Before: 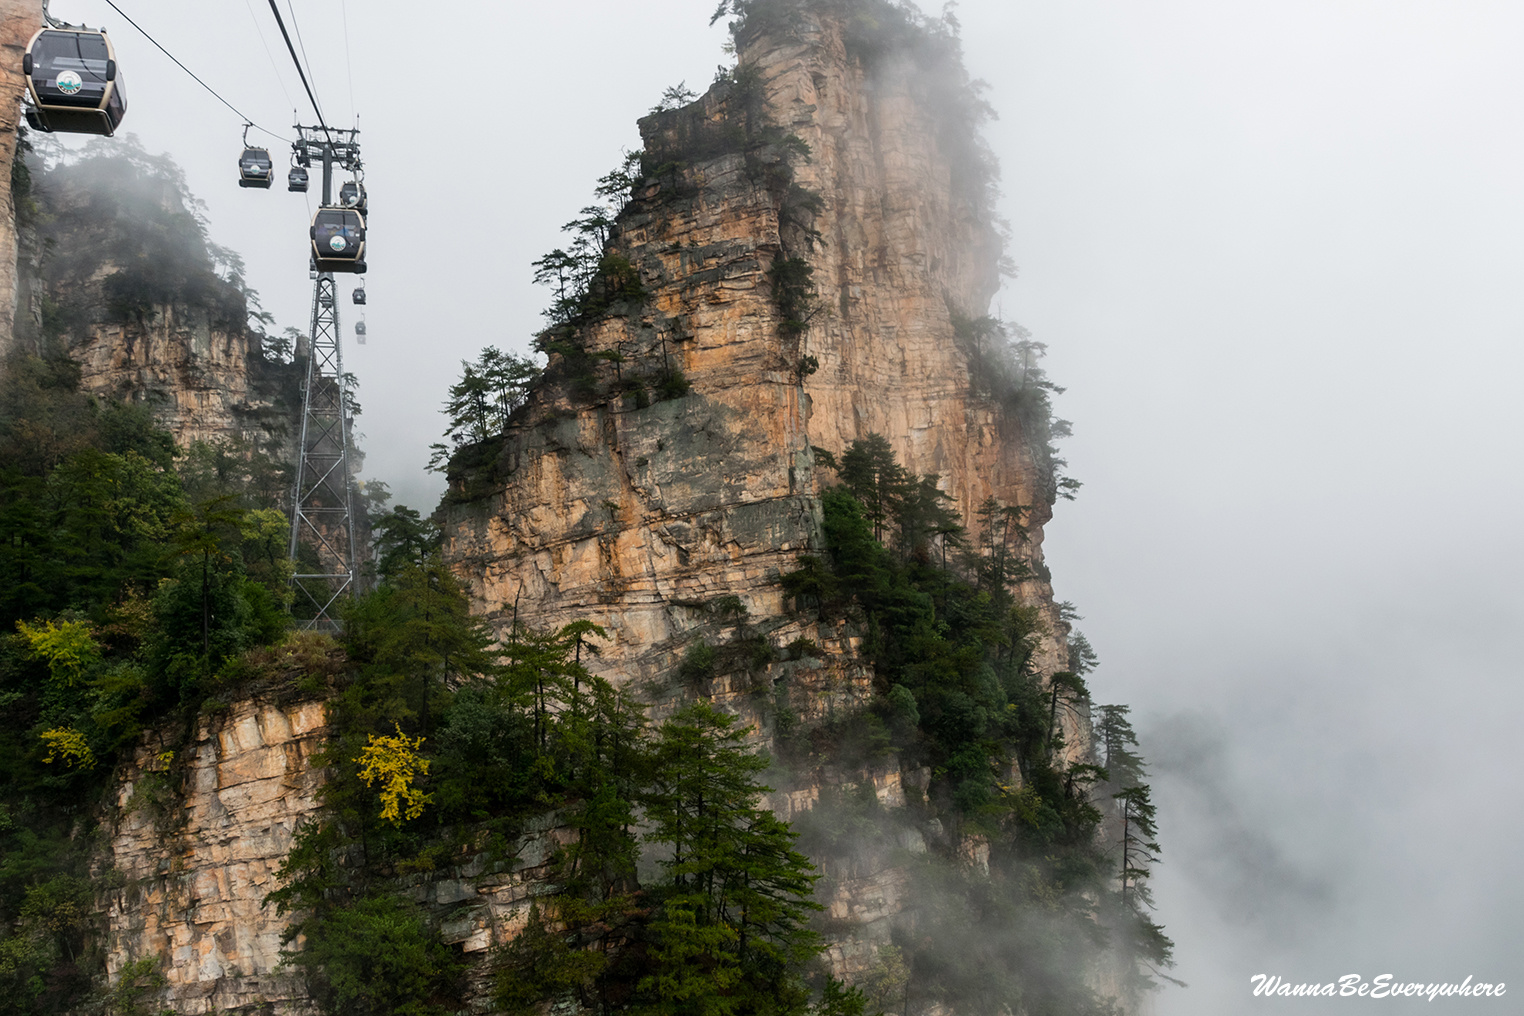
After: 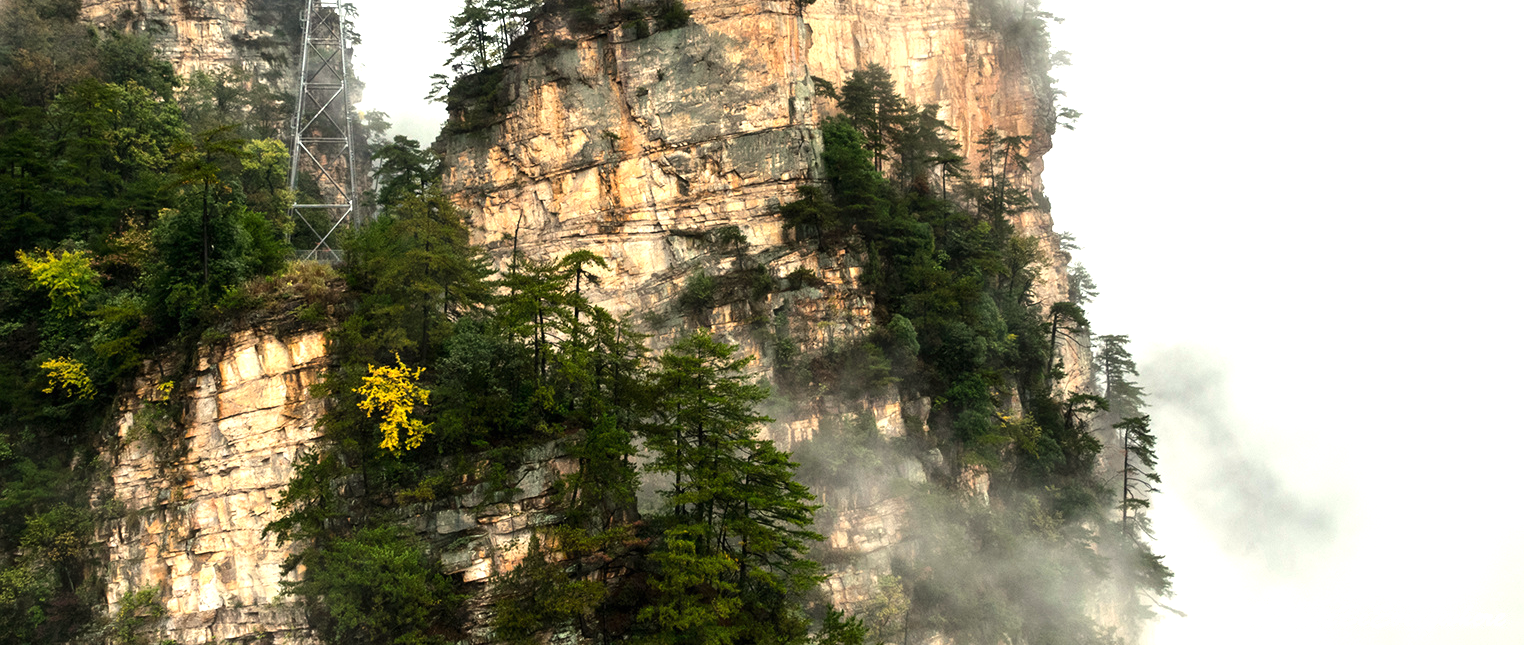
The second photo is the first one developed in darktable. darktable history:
exposure: black level correction 0, exposure 1 EV, compensate highlight preservation false
crop and rotate: top 36.435%
tone equalizer: -8 EV -0.417 EV, -7 EV -0.389 EV, -6 EV -0.333 EV, -5 EV -0.222 EV, -3 EV 0.222 EV, -2 EV 0.333 EV, -1 EV 0.389 EV, +0 EV 0.417 EV, edges refinement/feathering 500, mask exposure compensation -1.25 EV, preserve details no
white balance: red 1.029, blue 0.92
